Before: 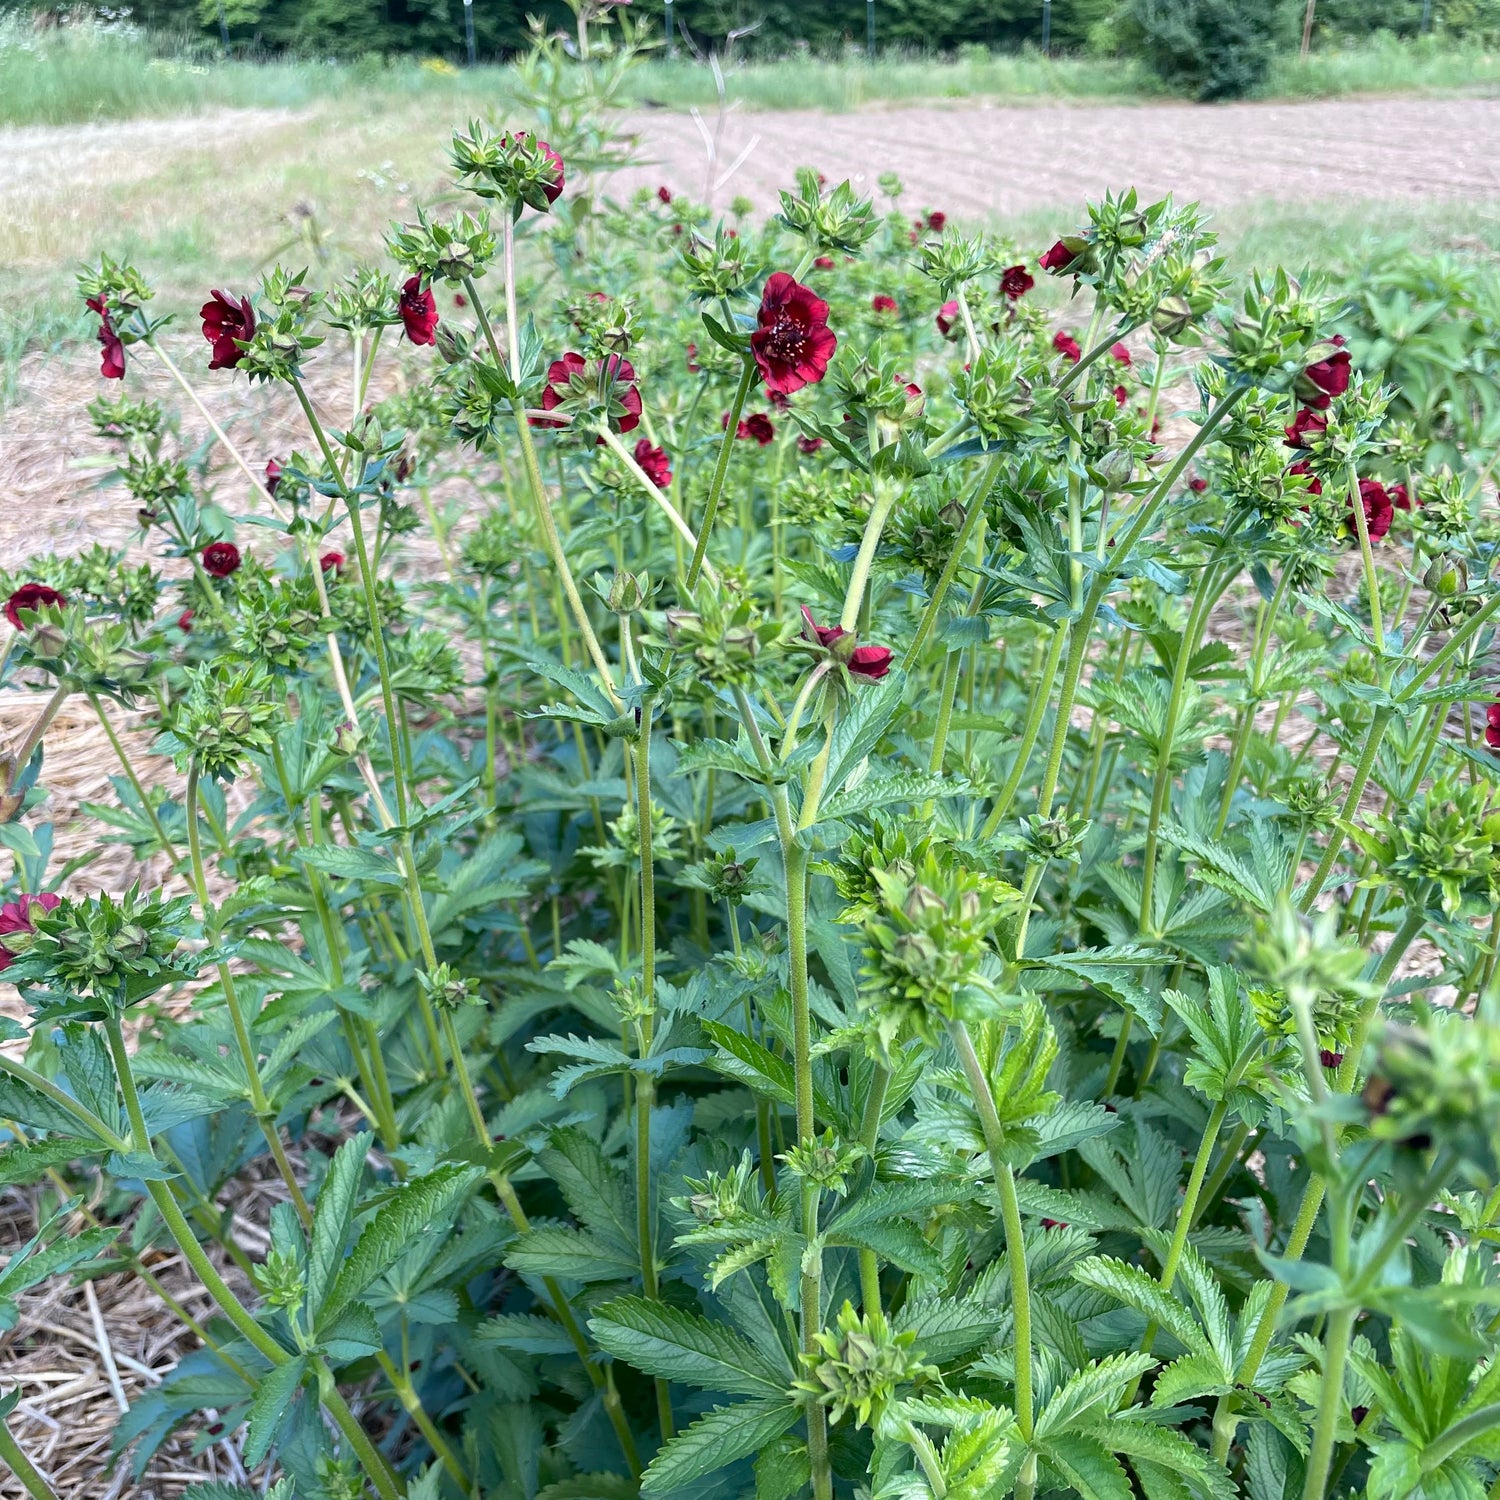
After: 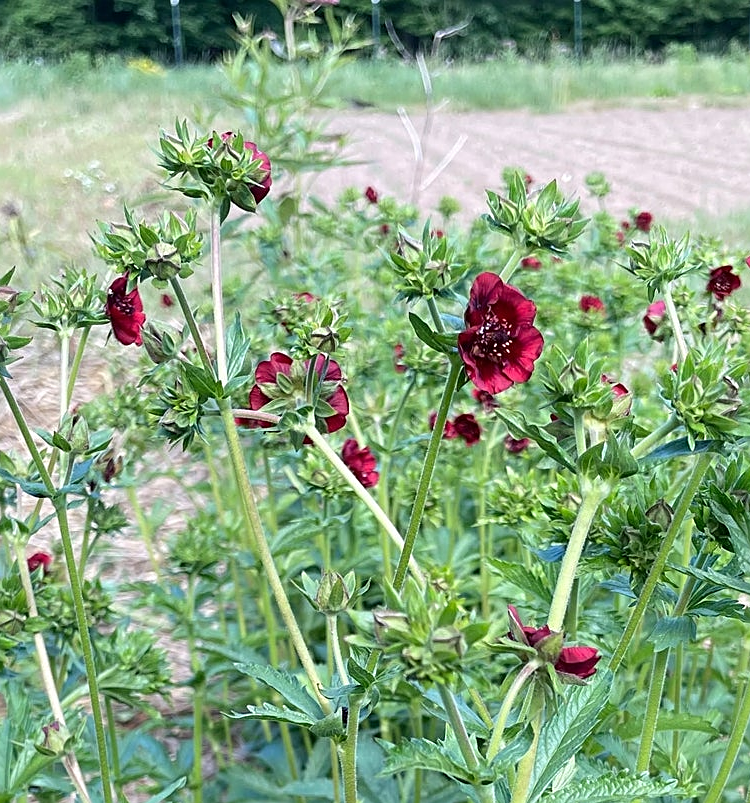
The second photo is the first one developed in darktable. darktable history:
sharpen: on, module defaults
crop: left 19.556%, right 30.401%, bottom 46.458%
